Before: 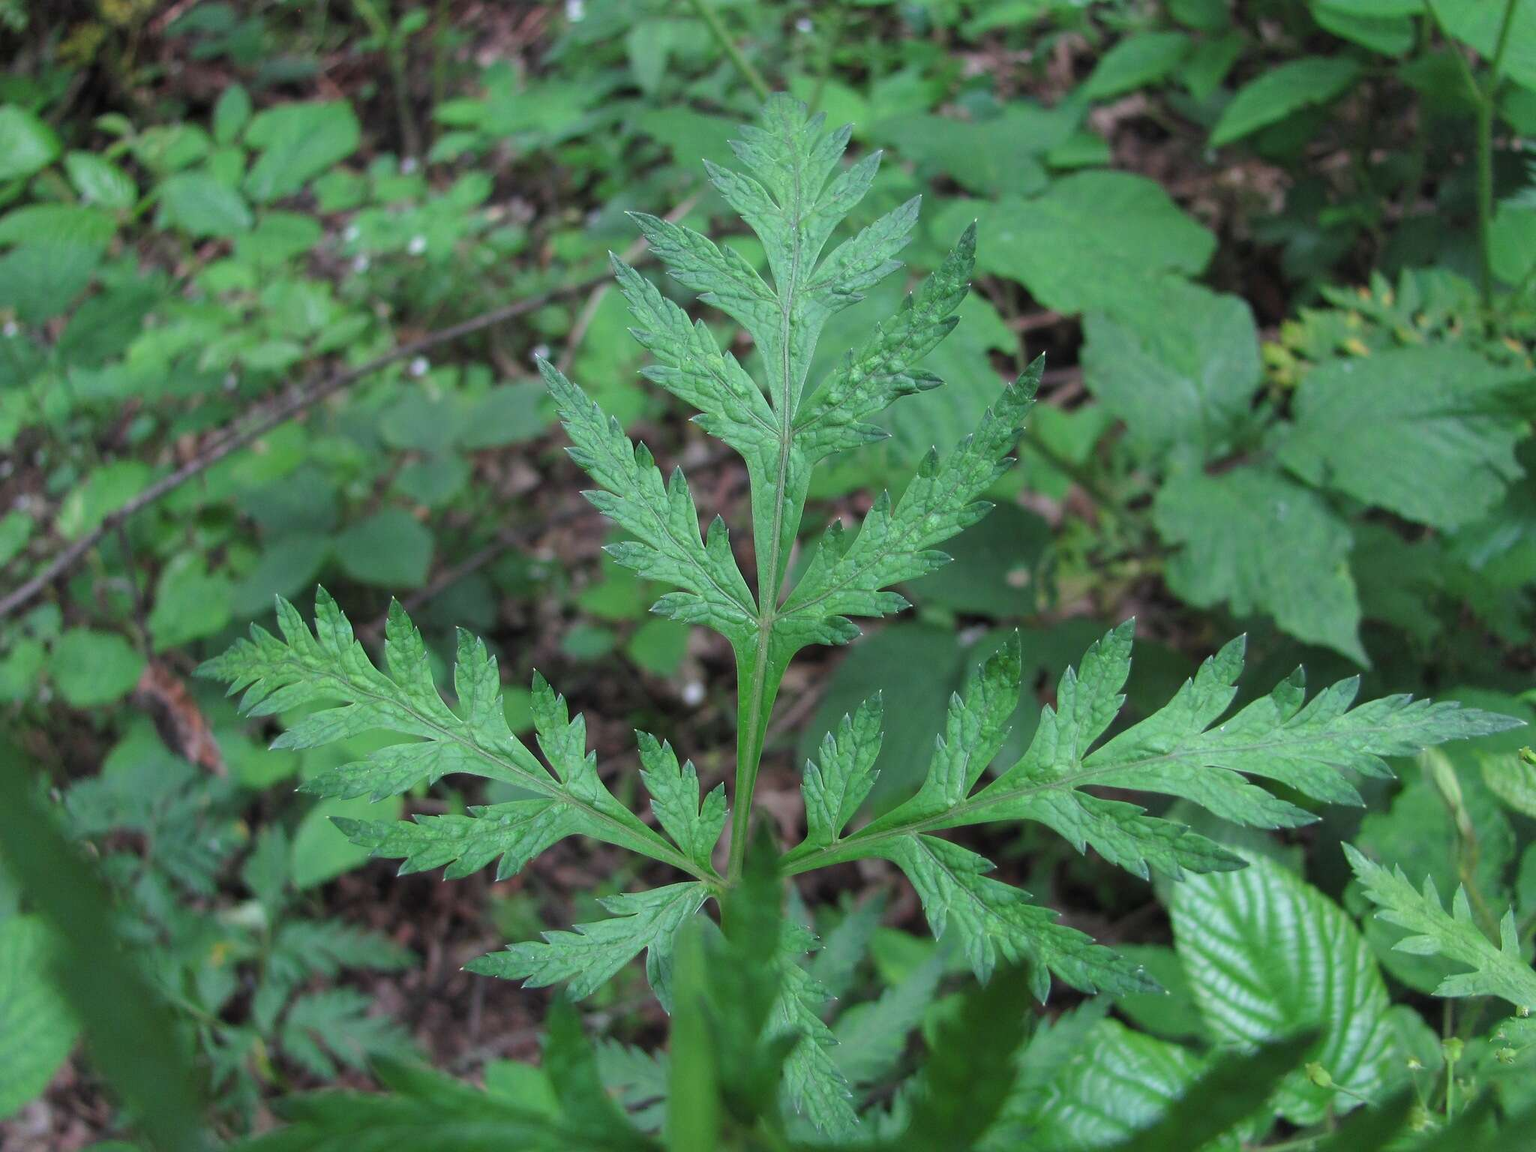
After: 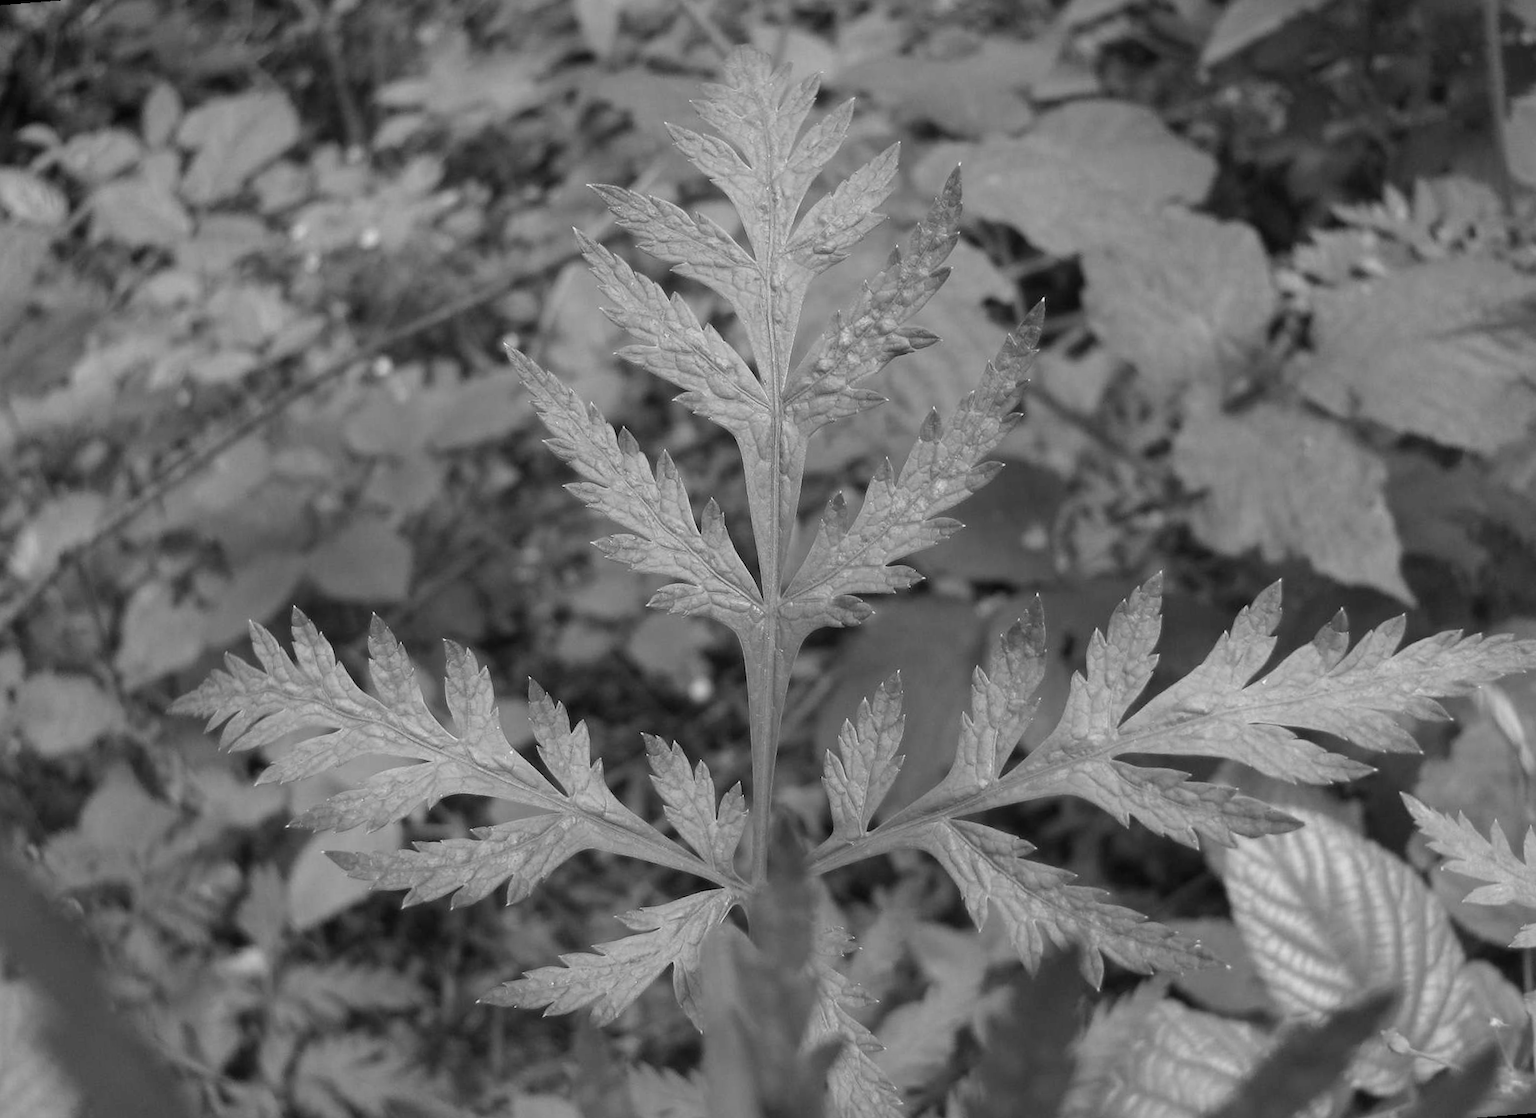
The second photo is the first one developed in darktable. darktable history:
monochrome: on, module defaults
rotate and perspective: rotation -4.57°, crop left 0.054, crop right 0.944, crop top 0.087, crop bottom 0.914
